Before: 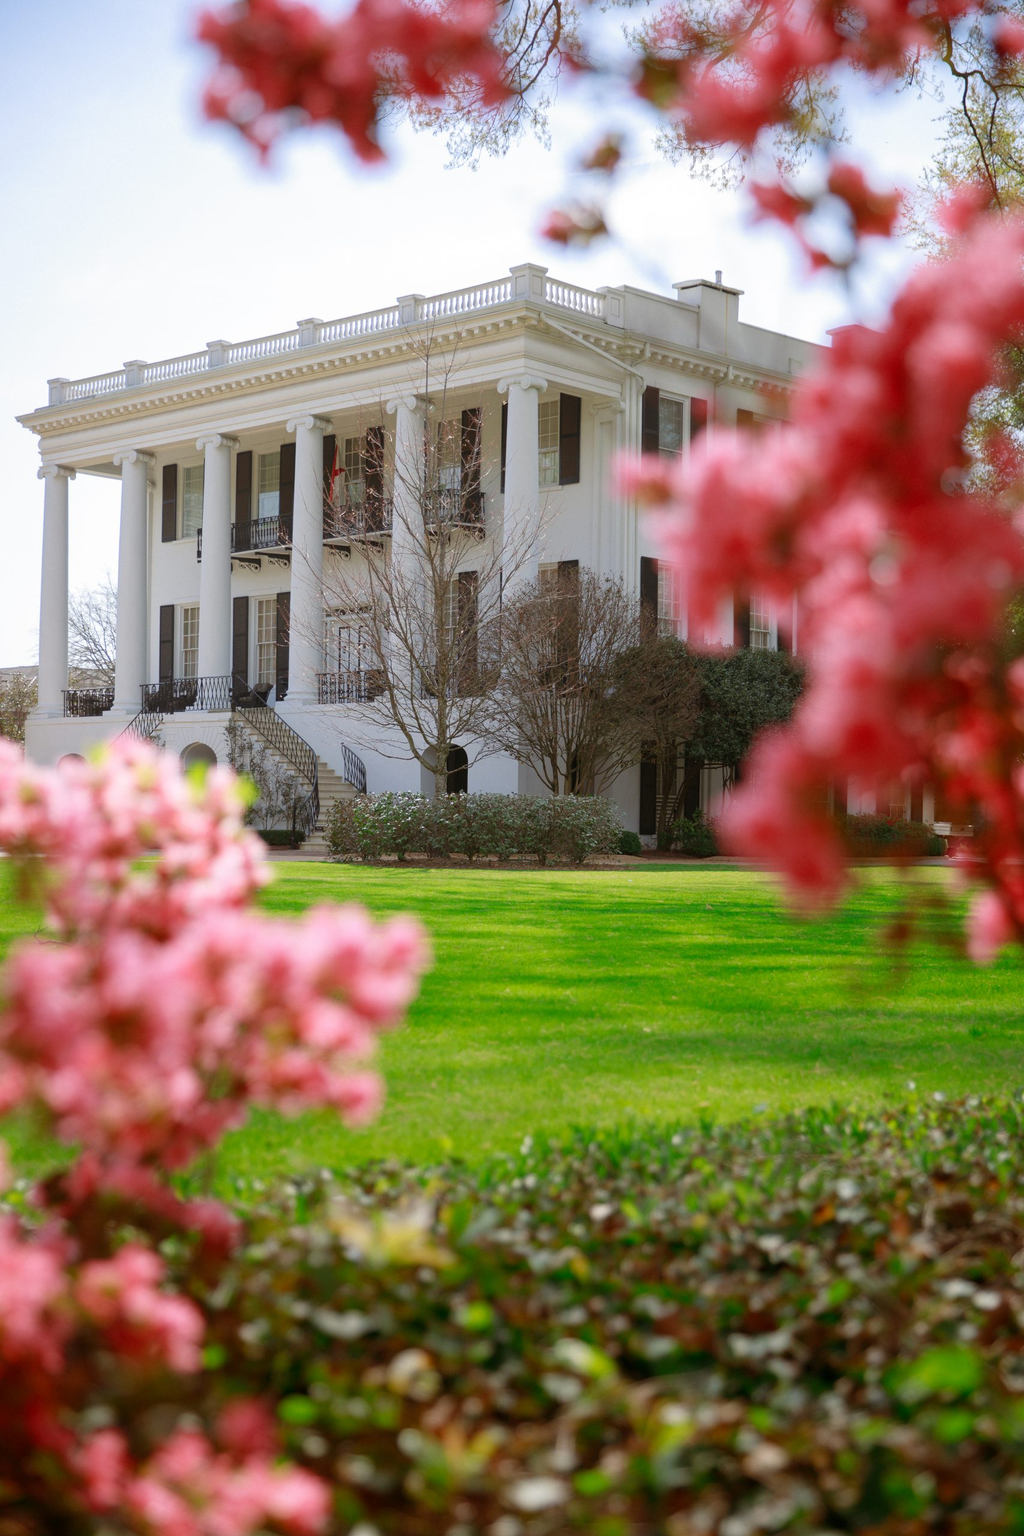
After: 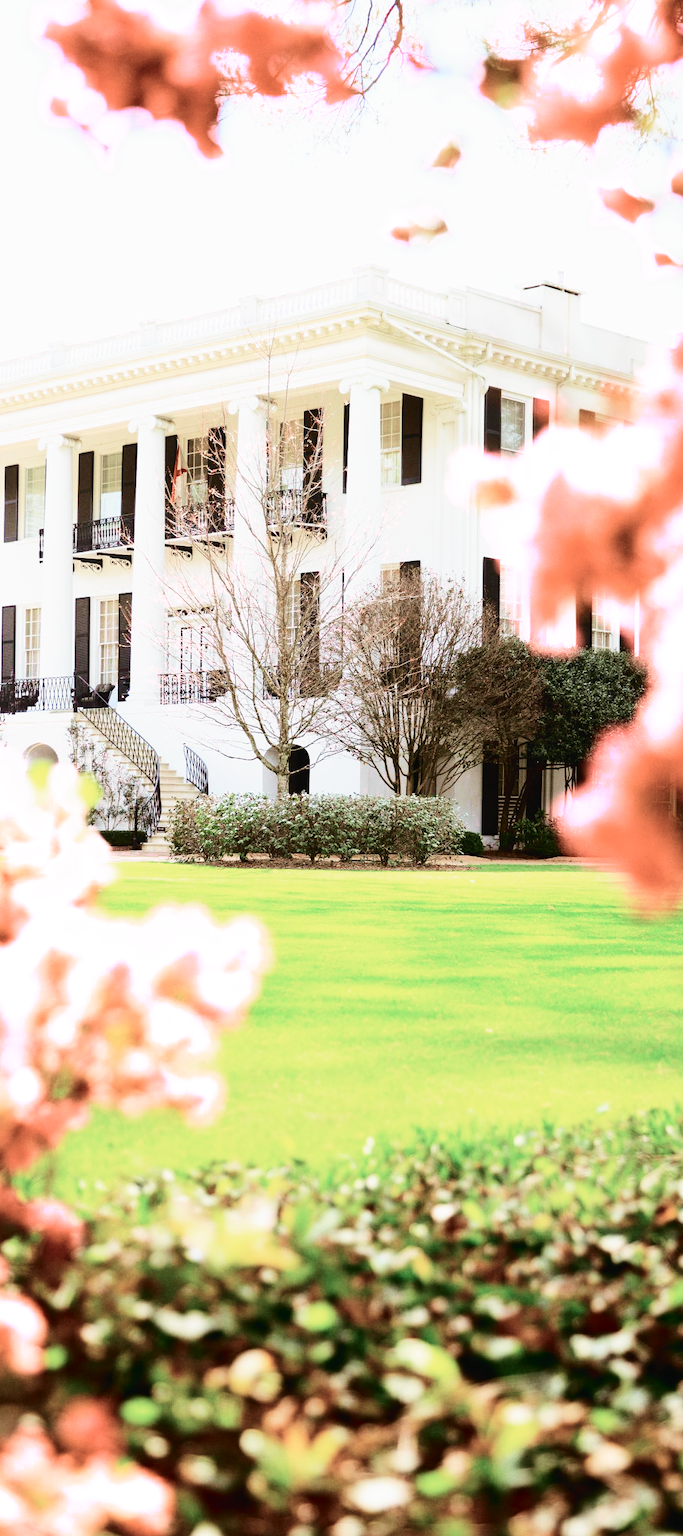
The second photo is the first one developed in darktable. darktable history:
crop and rotate: left 15.508%, right 17.766%
color balance rgb: perceptual saturation grading › global saturation 30.553%, perceptual brilliance grading › highlights 6.16%, perceptual brilliance grading › mid-tones 17.058%, perceptual brilliance grading › shadows -5.541%
base curve: curves: ch0 [(0, 0) (0.007, 0.004) (0.027, 0.03) (0.046, 0.07) (0.207, 0.54) (0.442, 0.872) (0.673, 0.972) (1, 1)], preserve colors none
tone curve: curves: ch0 [(0, 0.014) (0.12, 0.096) (0.386, 0.49) (0.54, 0.684) (0.751, 0.855) (0.89, 0.943) (0.998, 0.989)]; ch1 [(0, 0) (0.133, 0.099) (0.437, 0.41) (0.5, 0.5) (0.517, 0.536) (0.548, 0.575) (0.582, 0.631) (0.627, 0.688) (0.836, 0.868) (1, 1)]; ch2 [(0, 0) (0.374, 0.341) (0.456, 0.443) (0.478, 0.49) (0.501, 0.5) (0.528, 0.538) (0.55, 0.6) (0.572, 0.63) (0.702, 0.765) (1, 1)], color space Lab, independent channels, preserve colors none
color zones: curves: ch0 [(0, 0.6) (0.129, 0.508) (0.193, 0.483) (0.429, 0.5) (0.571, 0.5) (0.714, 0.5) (0.857, 0.5) (1, 0.6)]; ch1 [(0, 0.481) (0.112, 0.245) (0.213, 0.223) (0.429, 0.233) (0.571, 0.231) (0.683, 0.242) (0.857, 0.296) (1, 0.481)]
